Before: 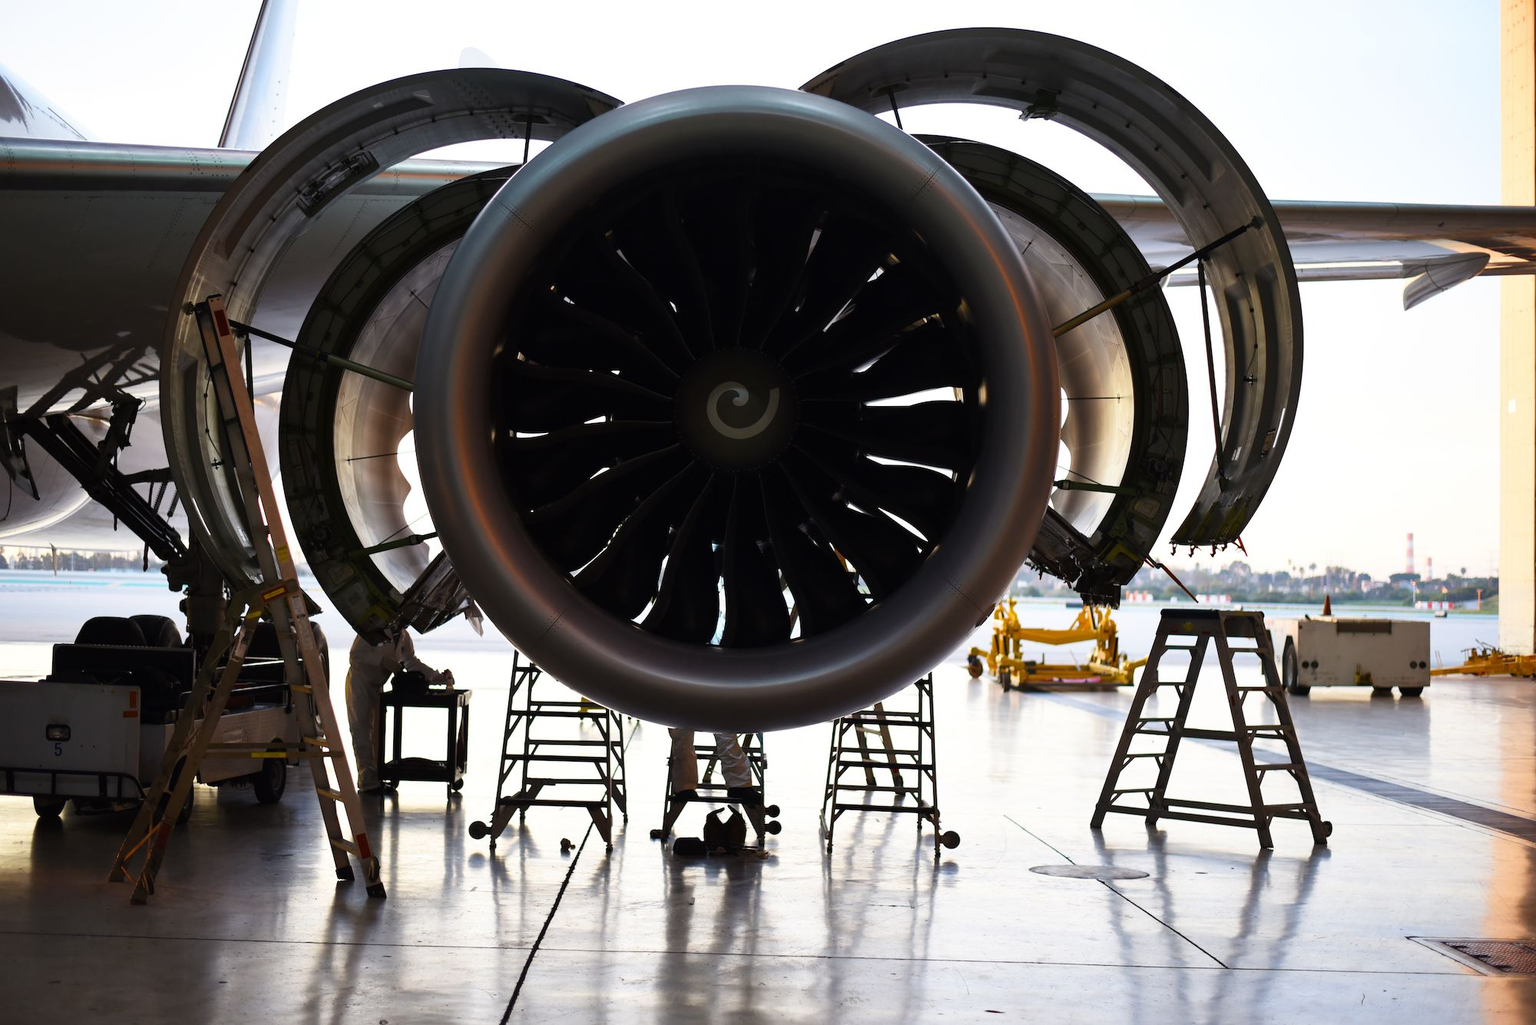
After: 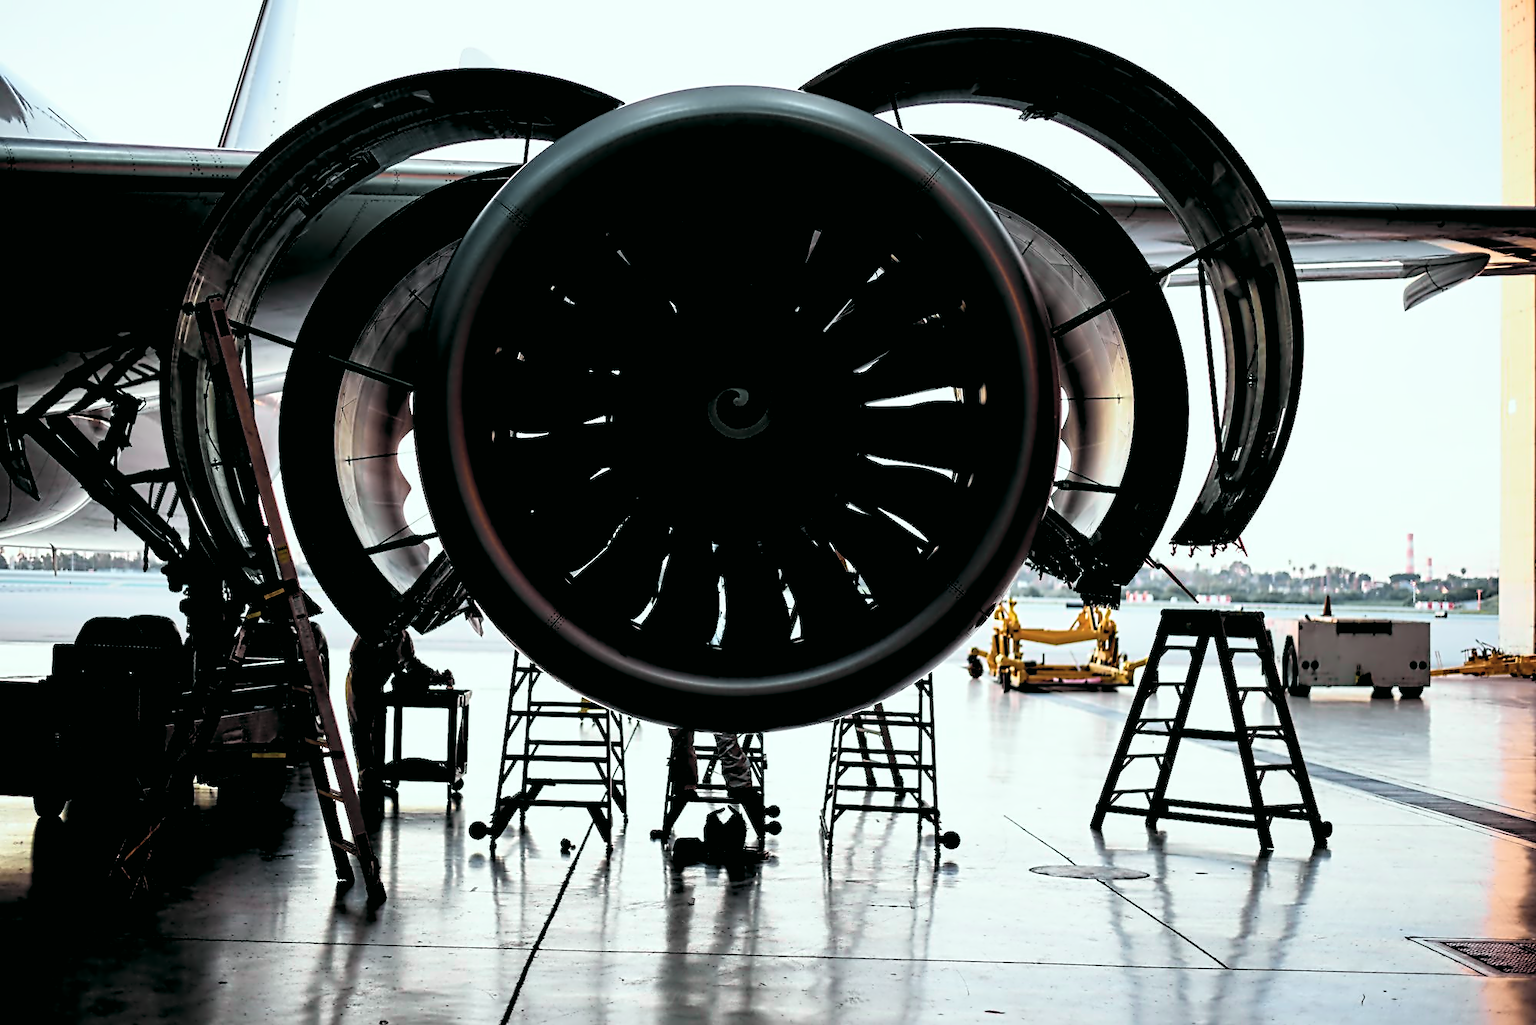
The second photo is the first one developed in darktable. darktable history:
tone curve: curves: ch0 [(0, 0) (0.822, 0.825) (0.994, 0.955)]; ch1 [(0, 0) (0.226, 0.261) (0.383, 0.397) (0.46, 0.46) (0.498, 0.479) (0.524, 0.523) (0.578, 0.575) (1, 1)]; ch2 [(0, 0) (0.438, 0.456) (0.5, 0.498) (0.547, 0.515) (0.597, 0.58) (0.629, 0.603) (1, 1)], color space Lab, independent channels, preserve colors none
contrast equalizer: y [[0.5, 0.5, 0.5, 0.515, 0.749, 0.84], [0.5 ×6], [0.5 ×6], [0, 0, 0, 0.001, 0.067, 0.262], [0 ×6]]
rgb levels: levels [[0.034, 0.472, 0.904], [0, 0.5, 1], [0, 0.5, 1]]
